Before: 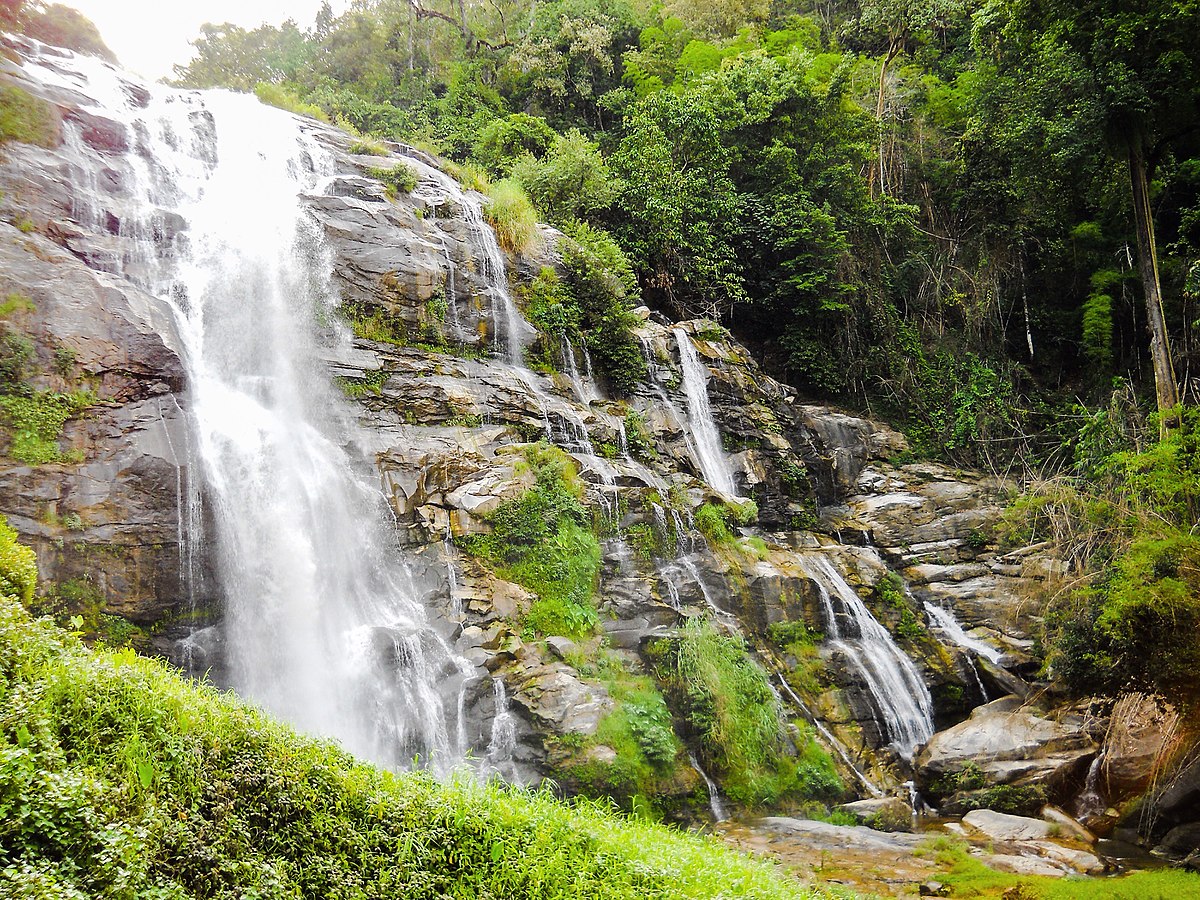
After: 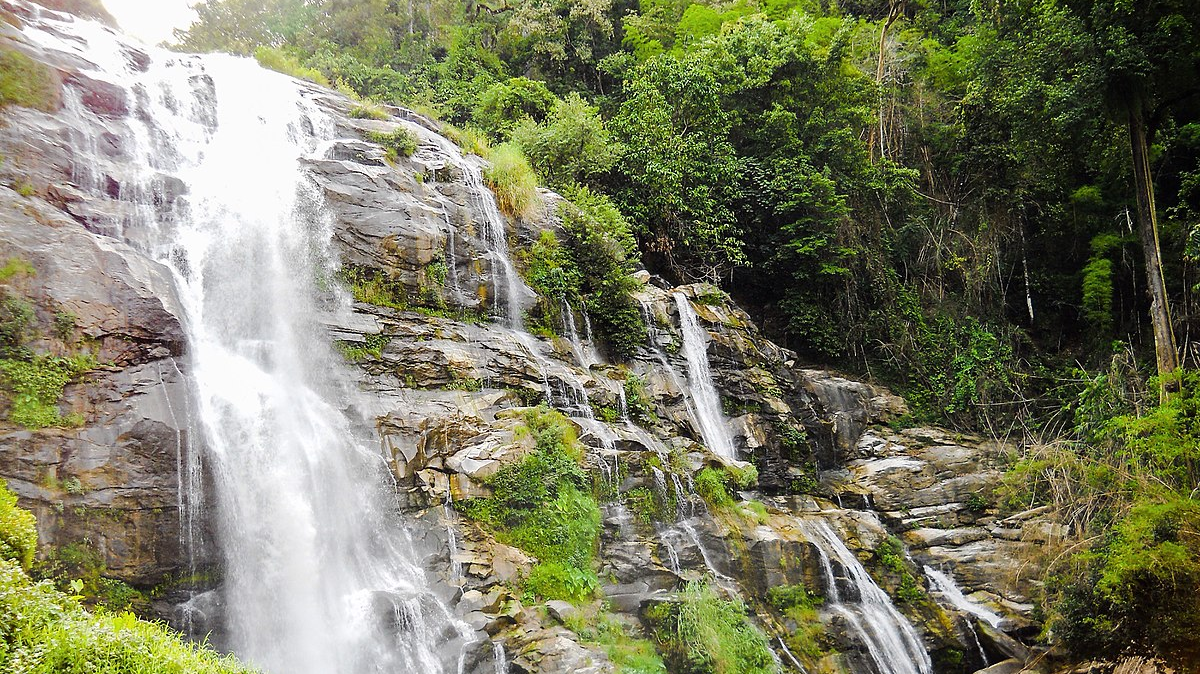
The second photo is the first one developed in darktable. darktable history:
crop: top 4.095%, bottom 20.938%
